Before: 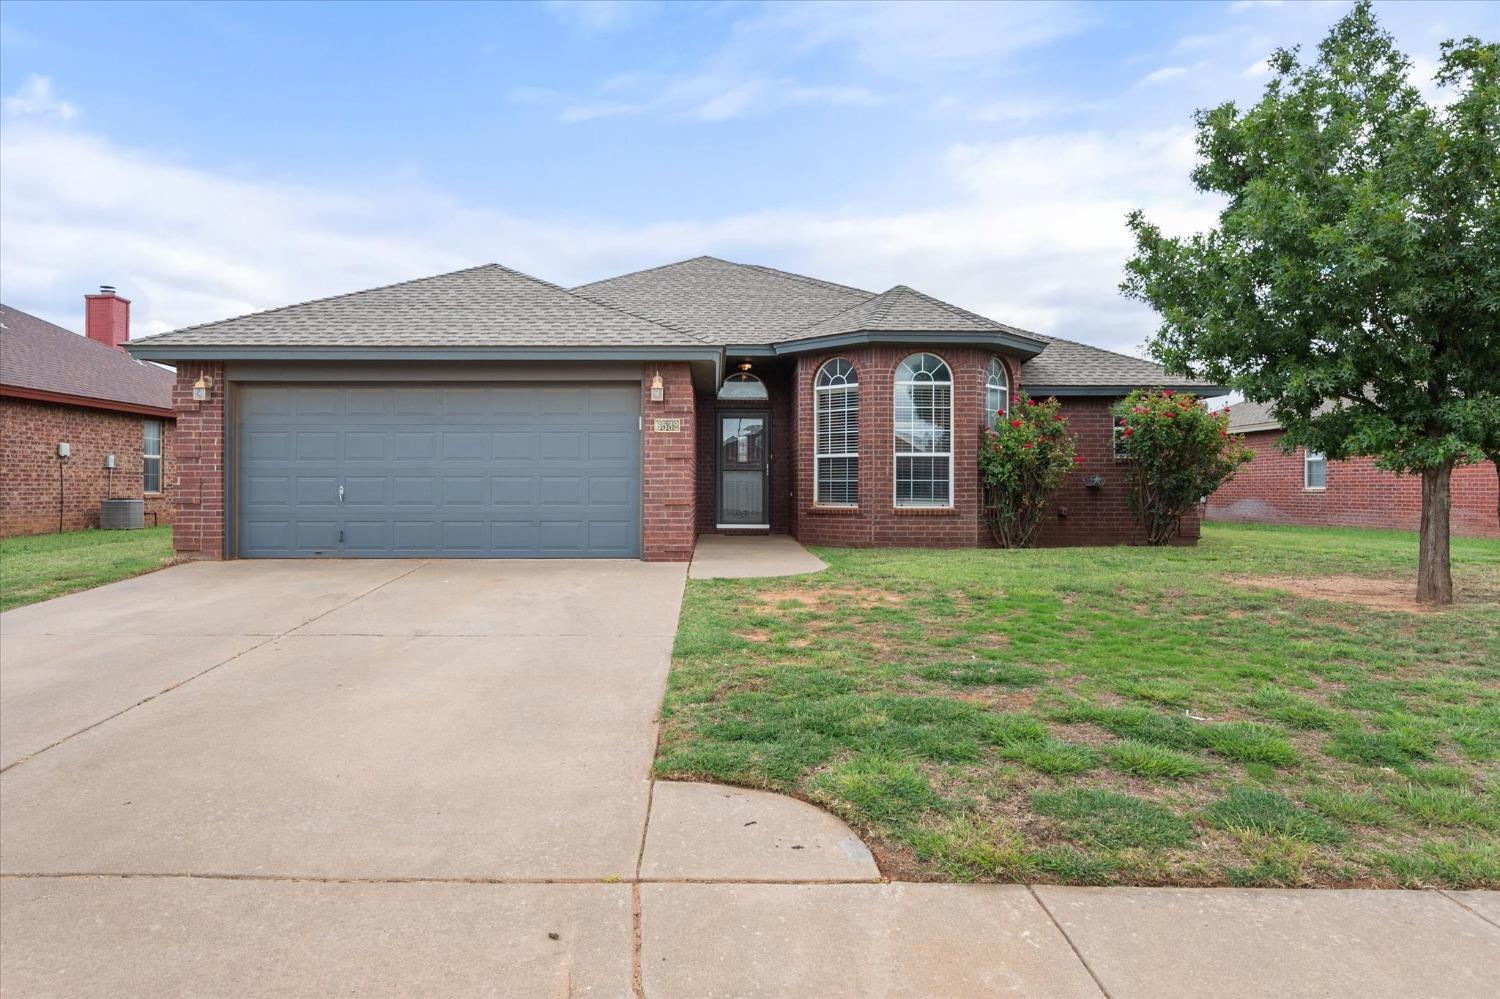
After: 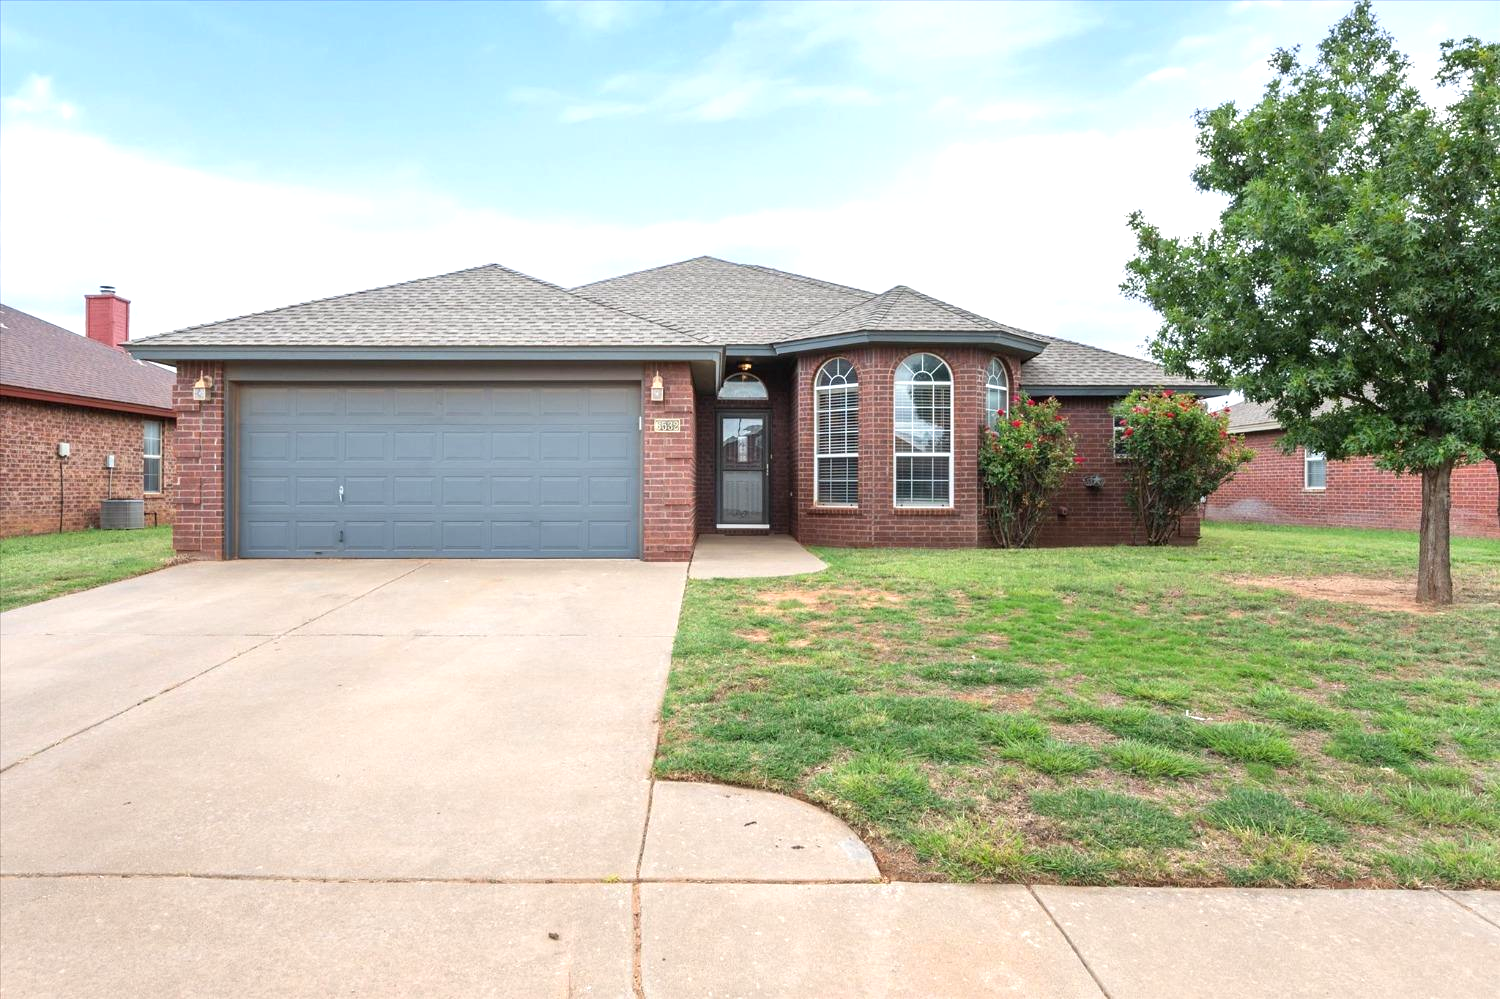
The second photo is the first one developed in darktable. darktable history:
exposure: exposure 0.574 EV, compensate highlight preservation false
